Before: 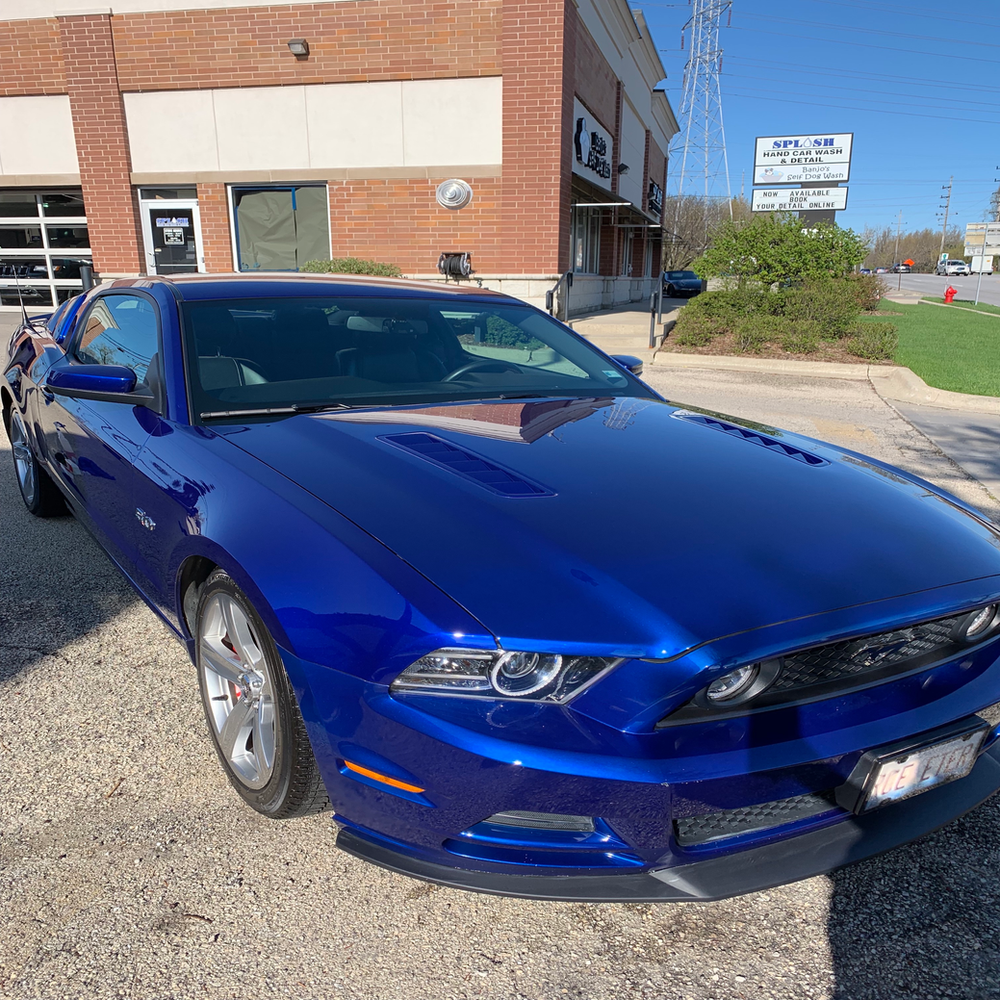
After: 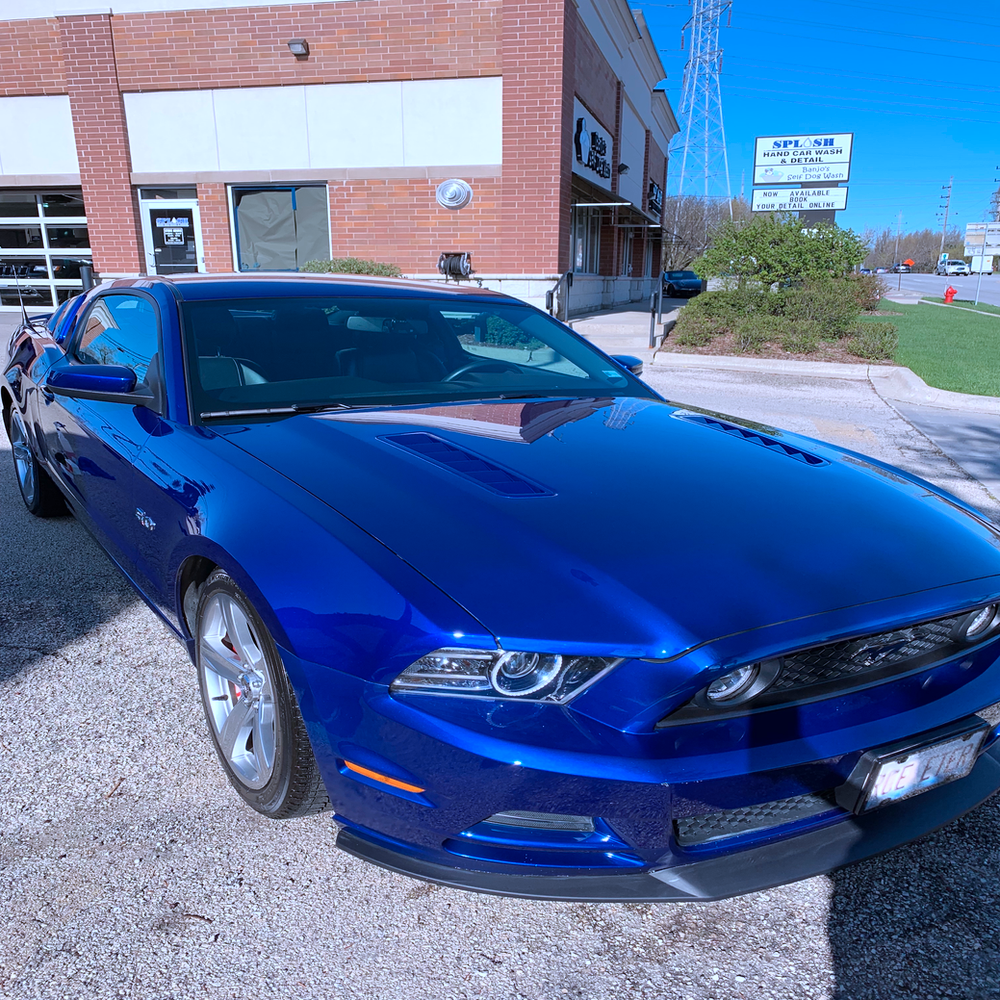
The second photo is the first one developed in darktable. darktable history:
white balance: red 1.066, blue 1.119
color correction: highlights a* -9.73, highlights b* -21.22
